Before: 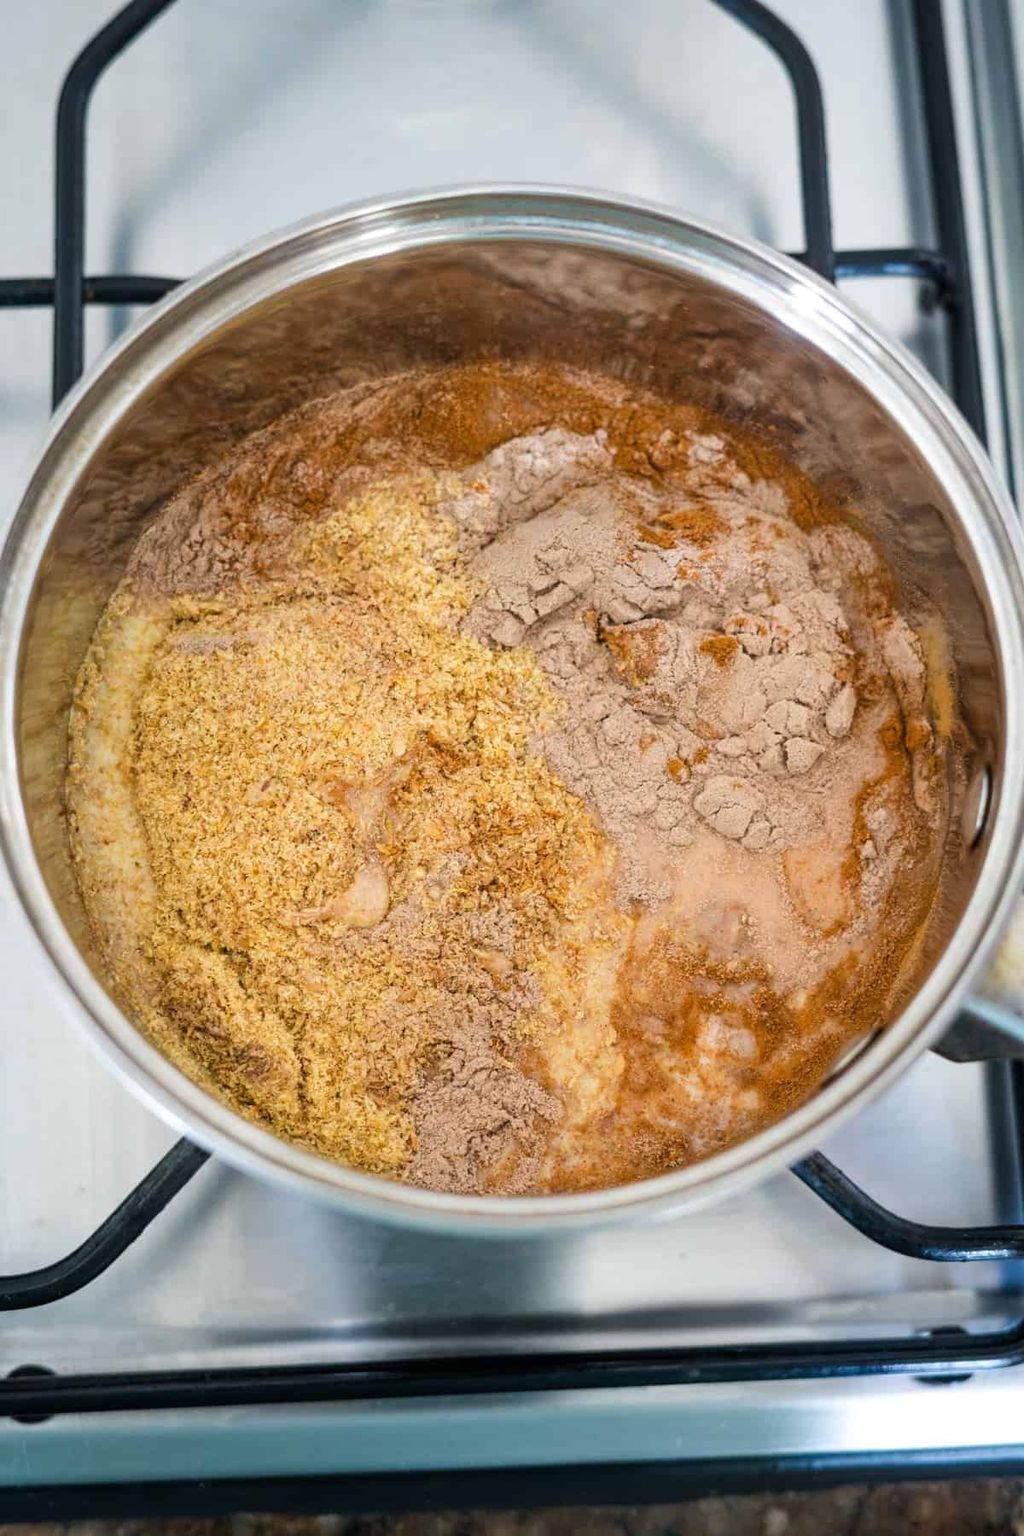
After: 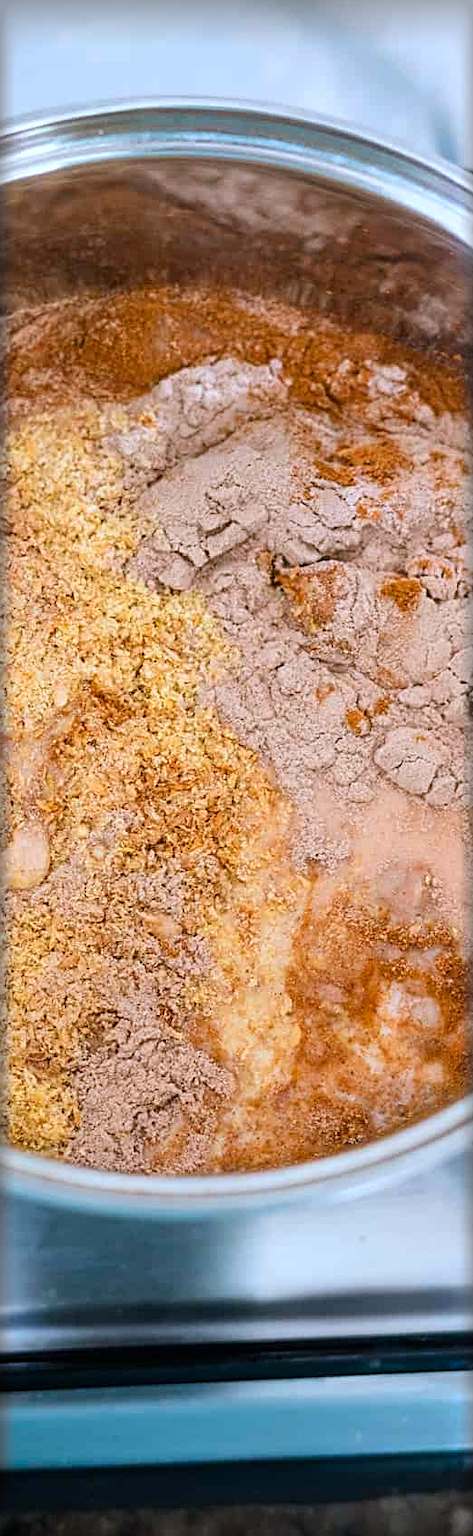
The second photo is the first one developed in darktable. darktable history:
crop: left 33.486%, top 6.015%, right 23.04%
color correction: highlights a* -2.06, highlights b* -18.31
vignetting: fall-off start 93.88%, fall-off radius 6.31%, automatic ratio true, width/height ratio 1.33, shape 0.041
contrast brightness saturation: contrast 0.083, saturation 0.203
sharpen: on, module defaults
